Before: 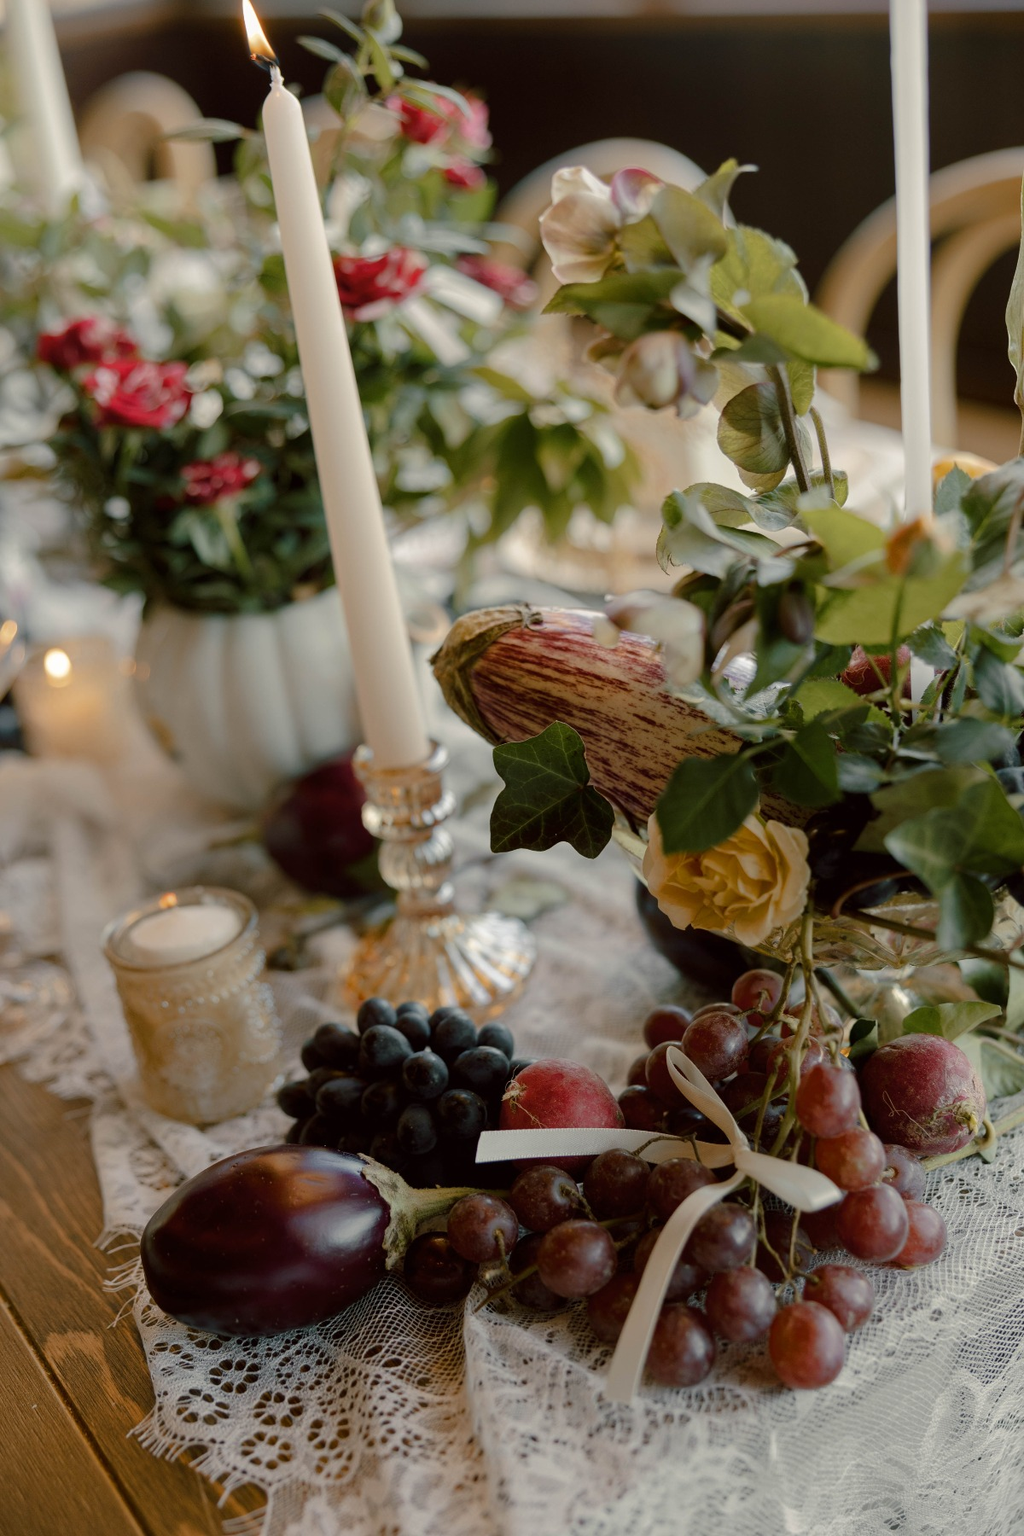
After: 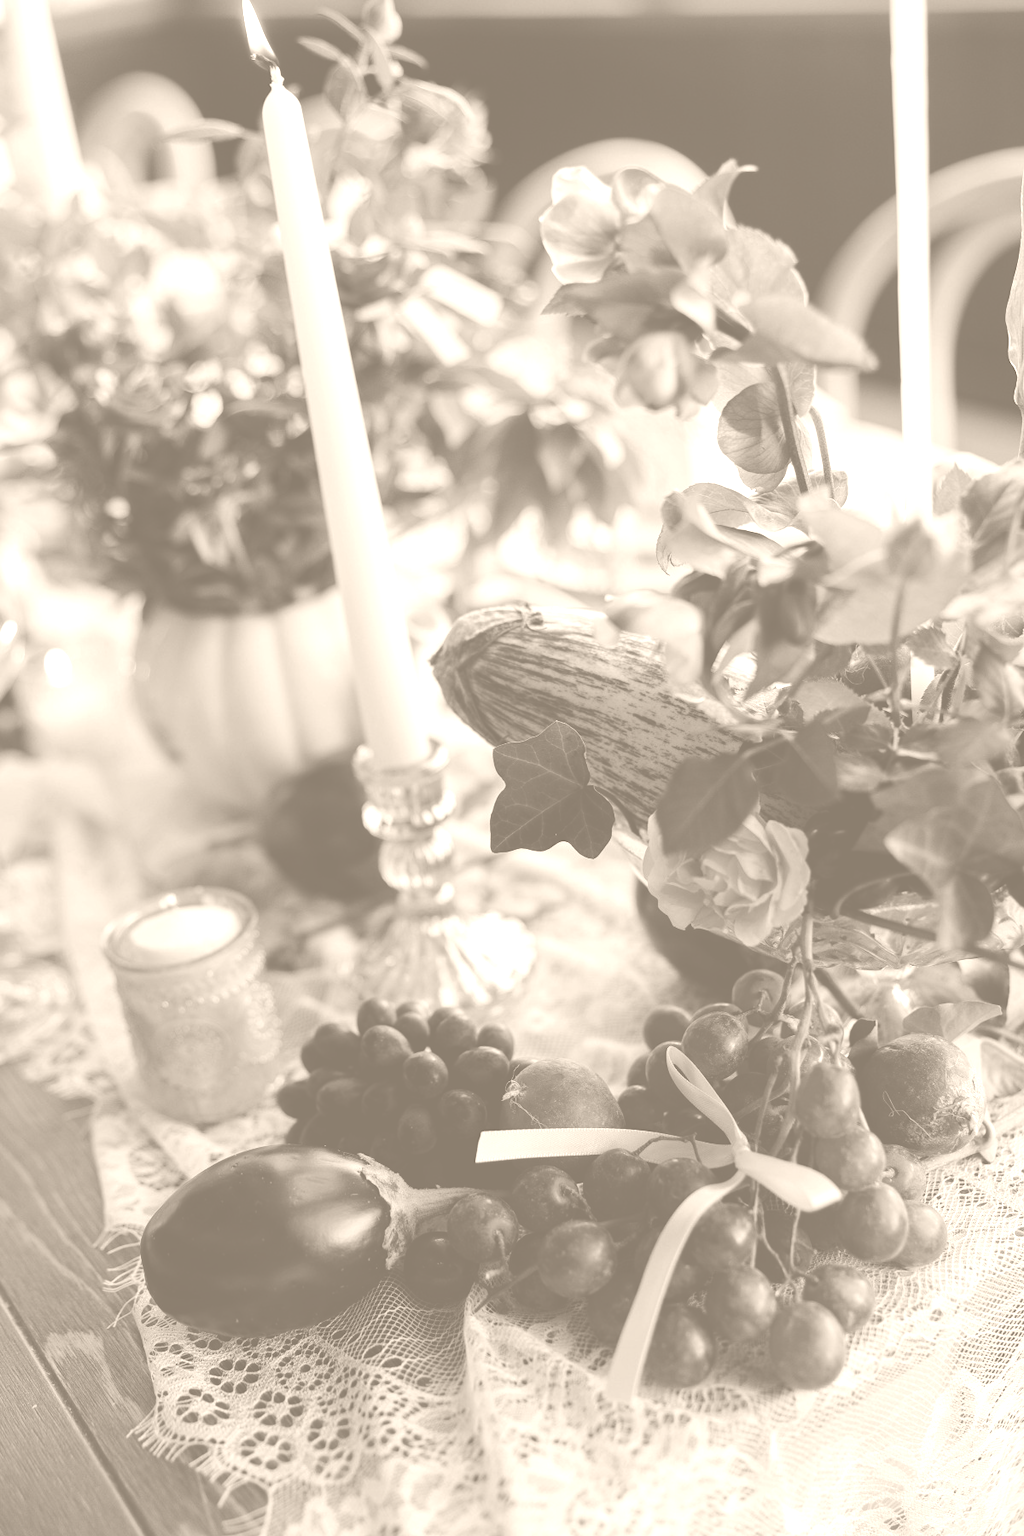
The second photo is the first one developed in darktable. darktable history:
colorize: hue 34.49°, saturation 35.33%, source mix 100%, version 1
exposure: black level correction -0.041, exposure 0.064 EV, compensate highlight preservation false
color balance rgb: perceptual saturation grading › global saturation 10%
